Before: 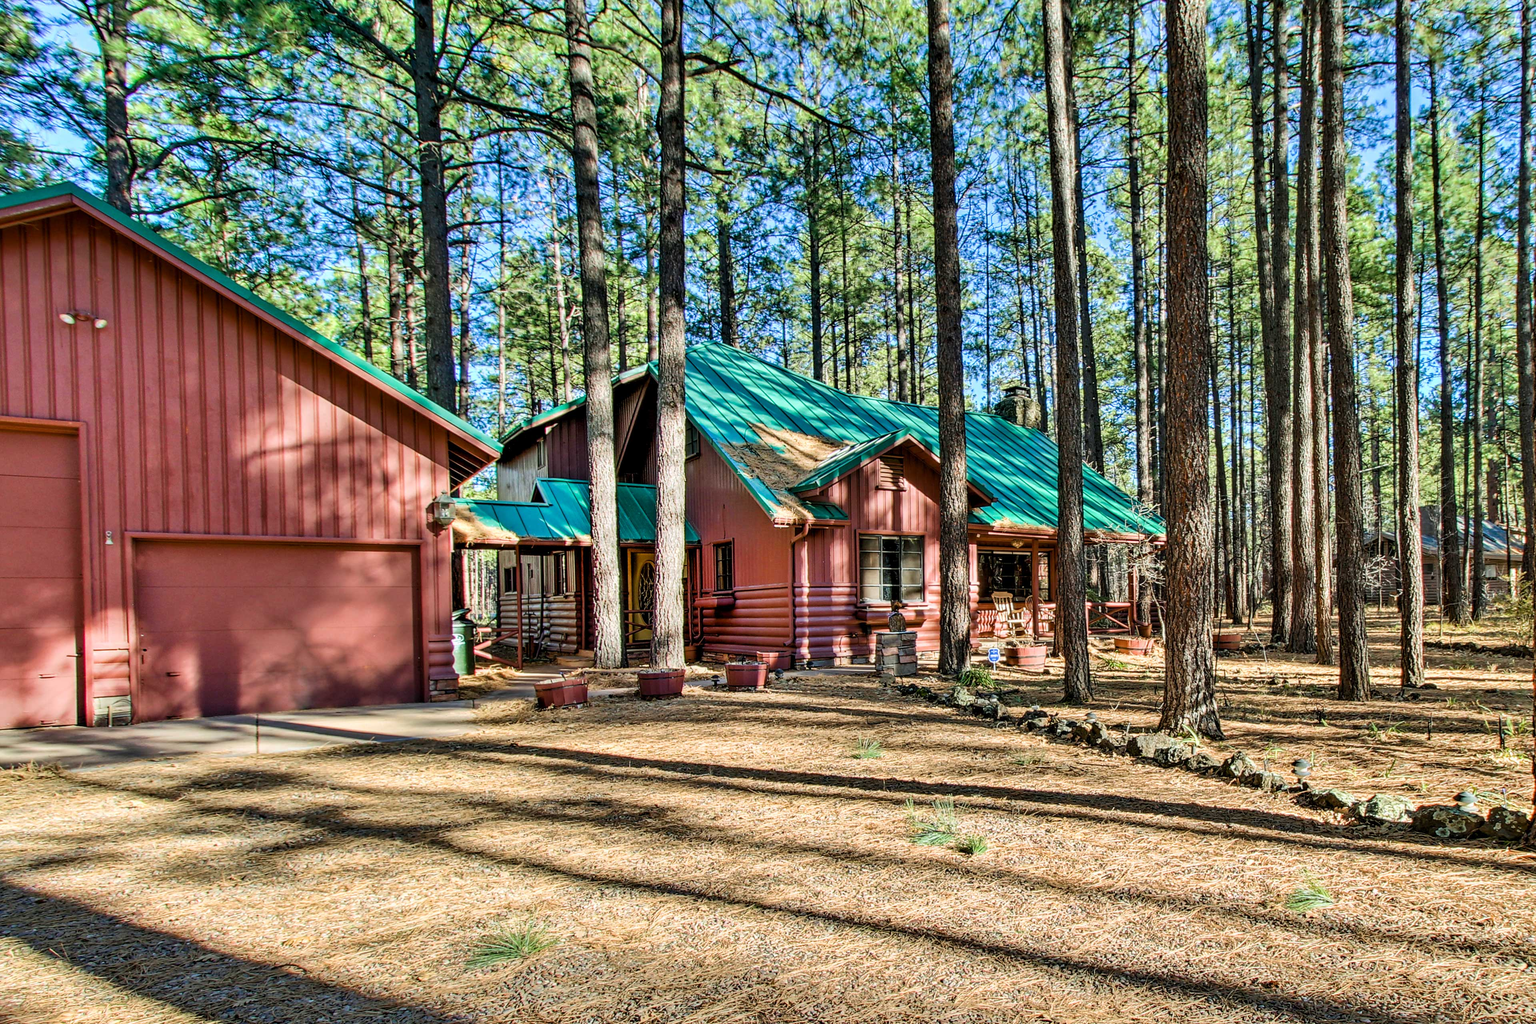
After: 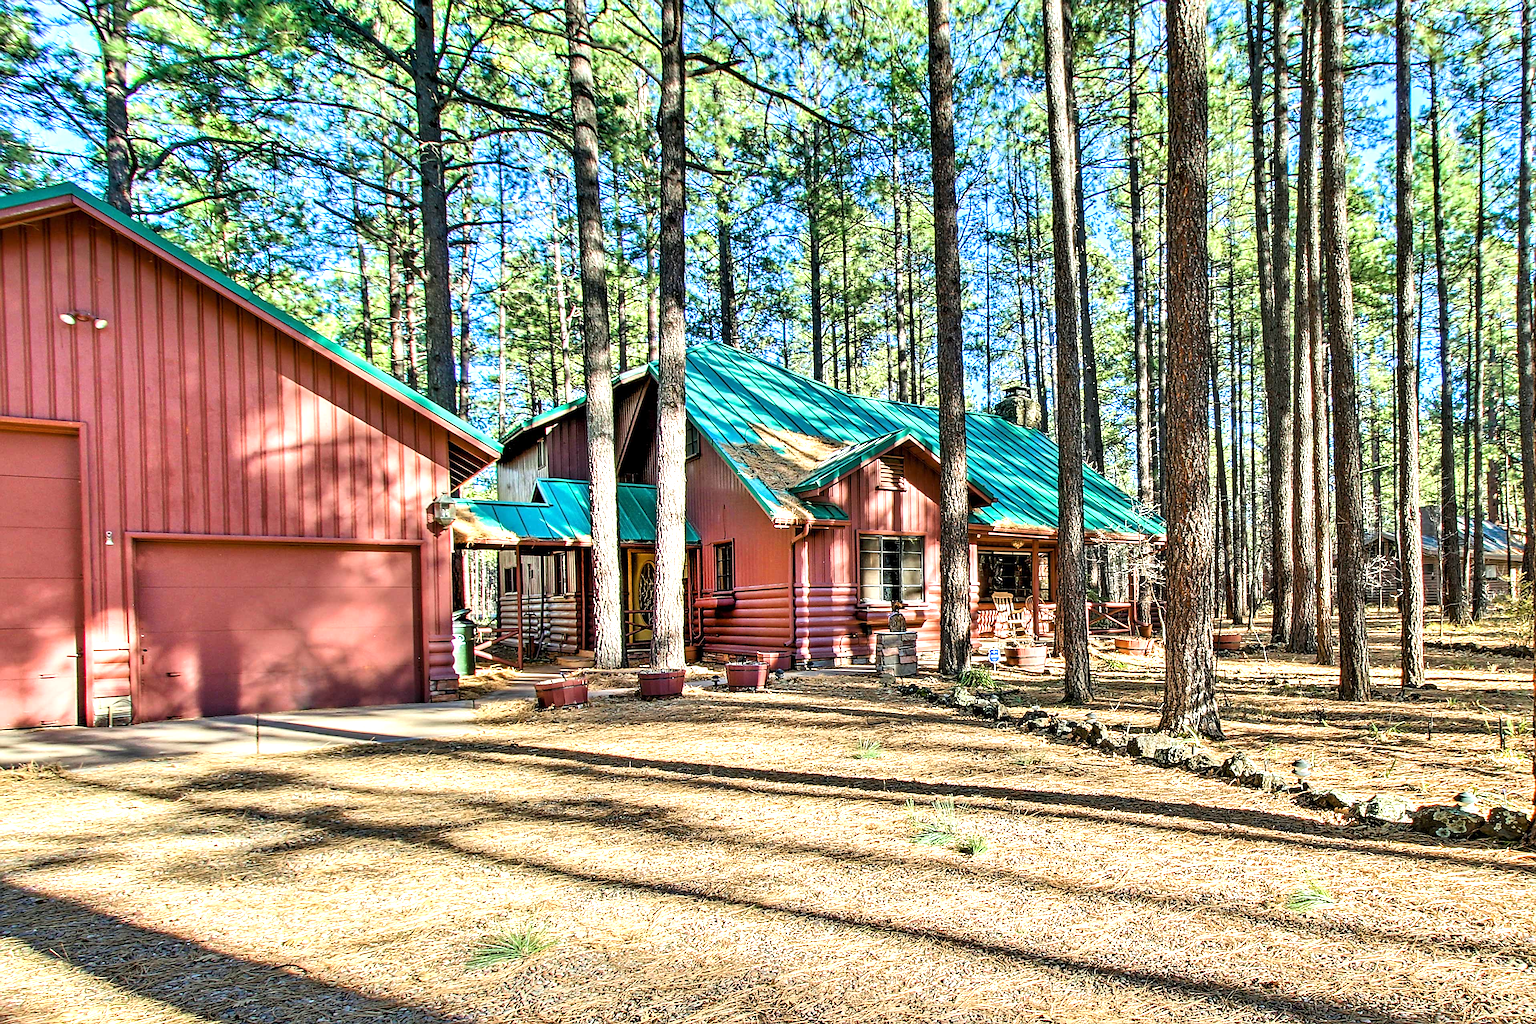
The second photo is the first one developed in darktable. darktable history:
sharpen: on, module defaults
exposure: exposure 0.782 EV, compensate exposure bias true, compensate highlight preservation false
